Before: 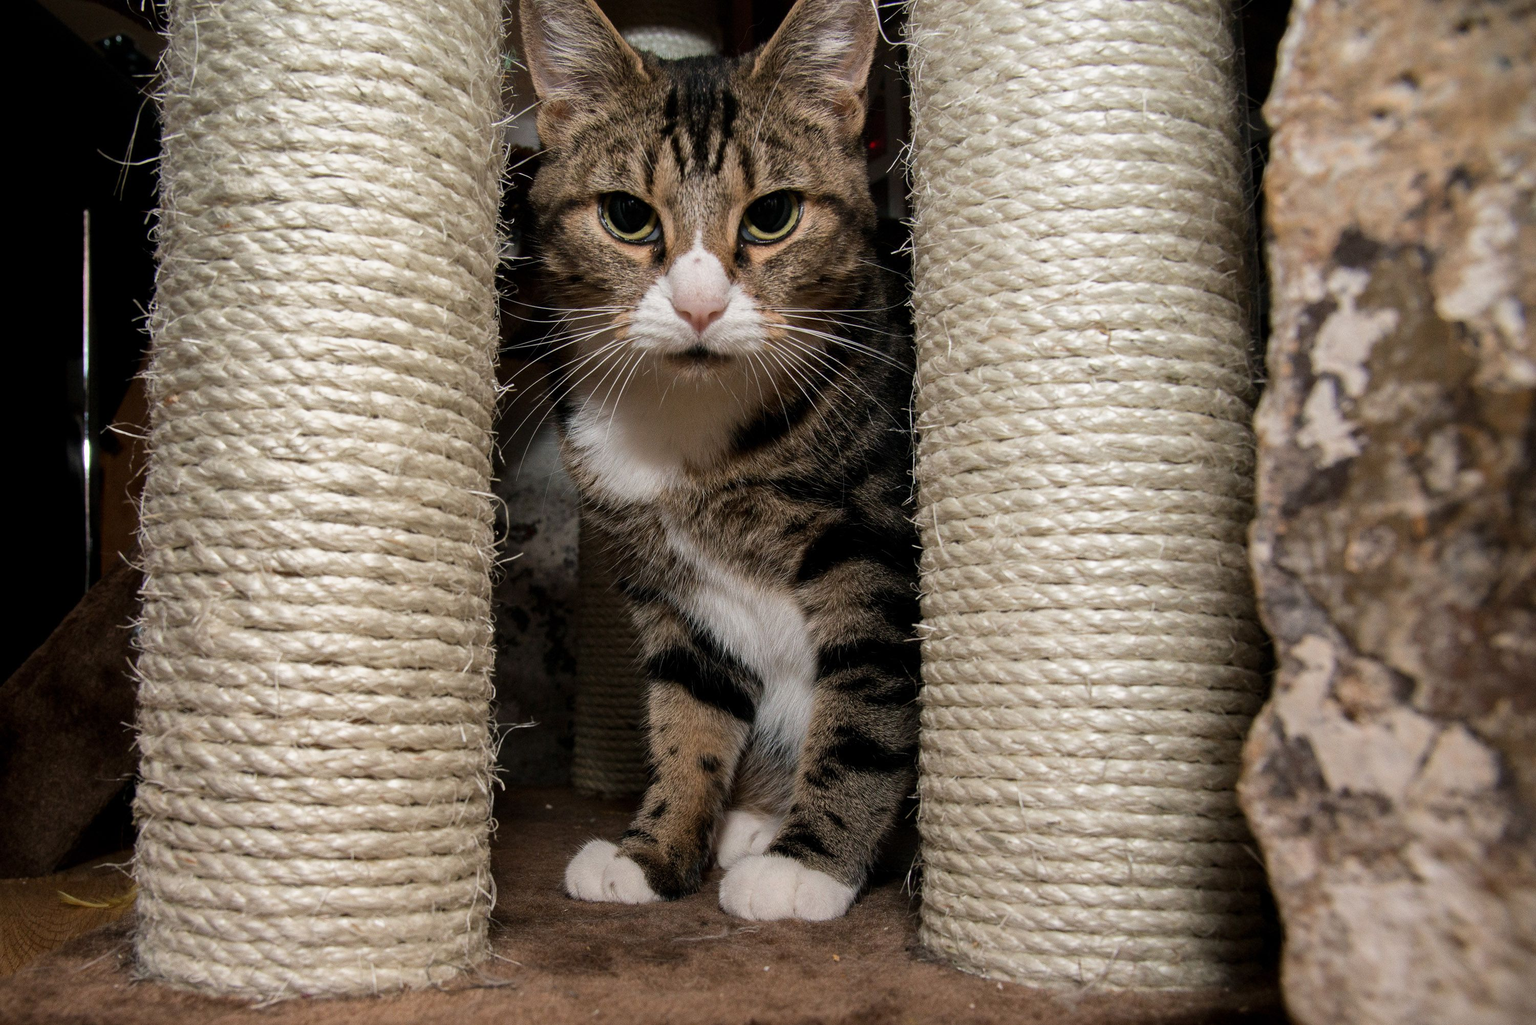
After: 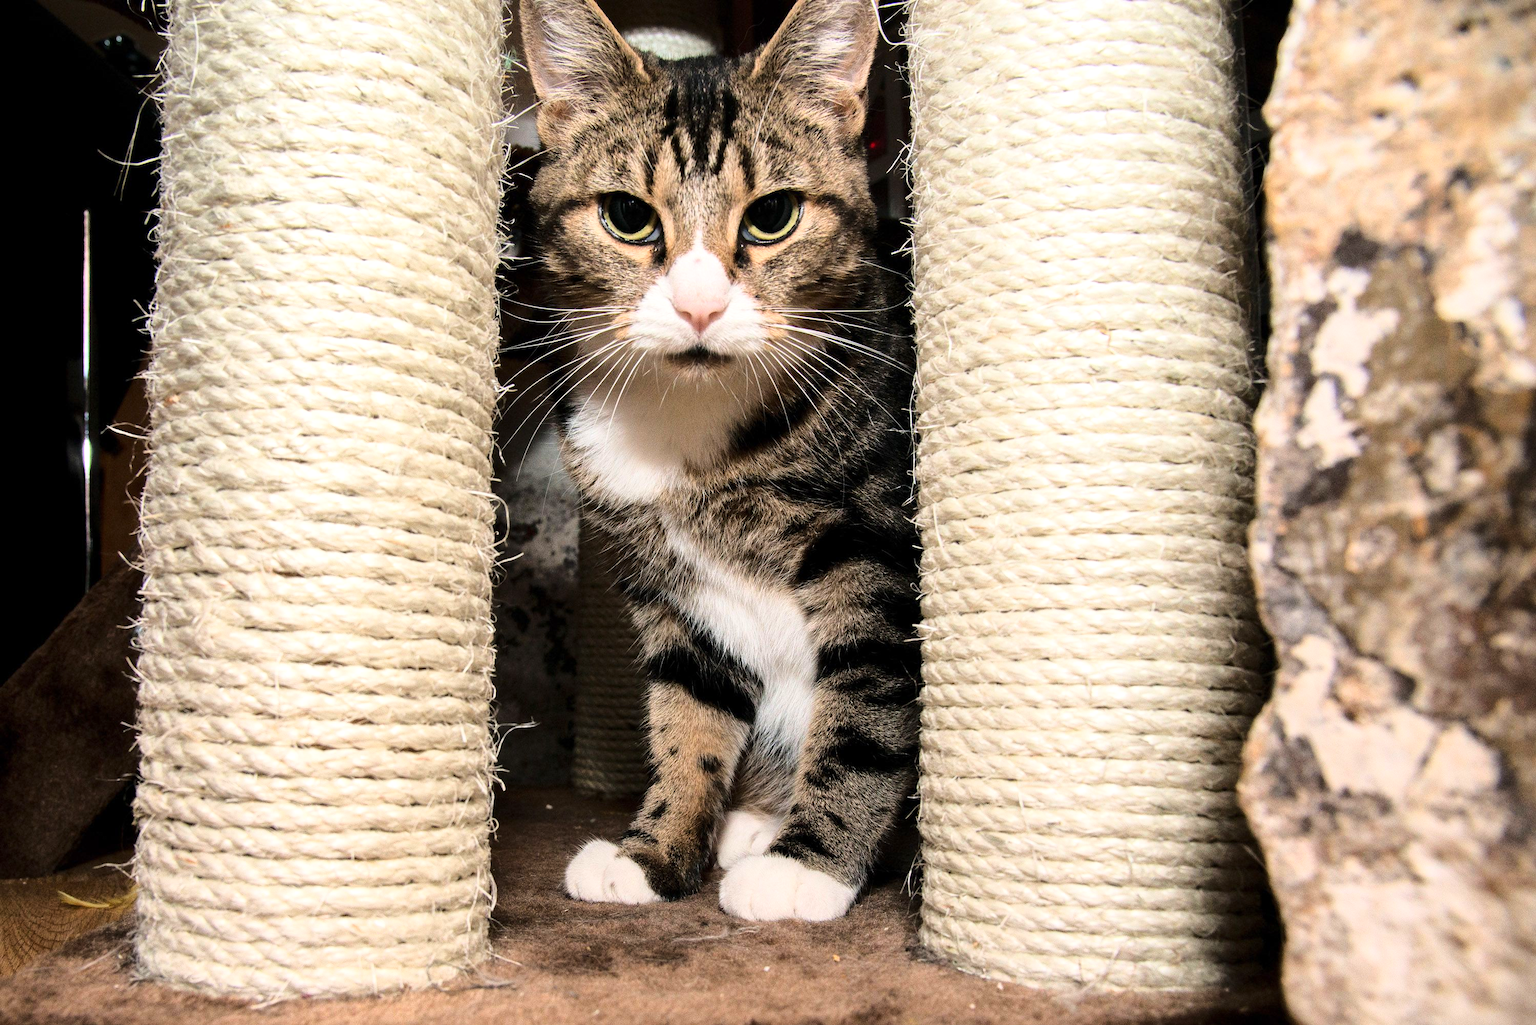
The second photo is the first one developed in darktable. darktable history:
base curve: curves: ch0 [(0, 0) (0.028, 0.03) (0.121, 0.232) (0.46, 0.748) (0.859, 0.968) (1, 1)]
exposure: exposure 0.485 EV, compensate highlight preservation false
